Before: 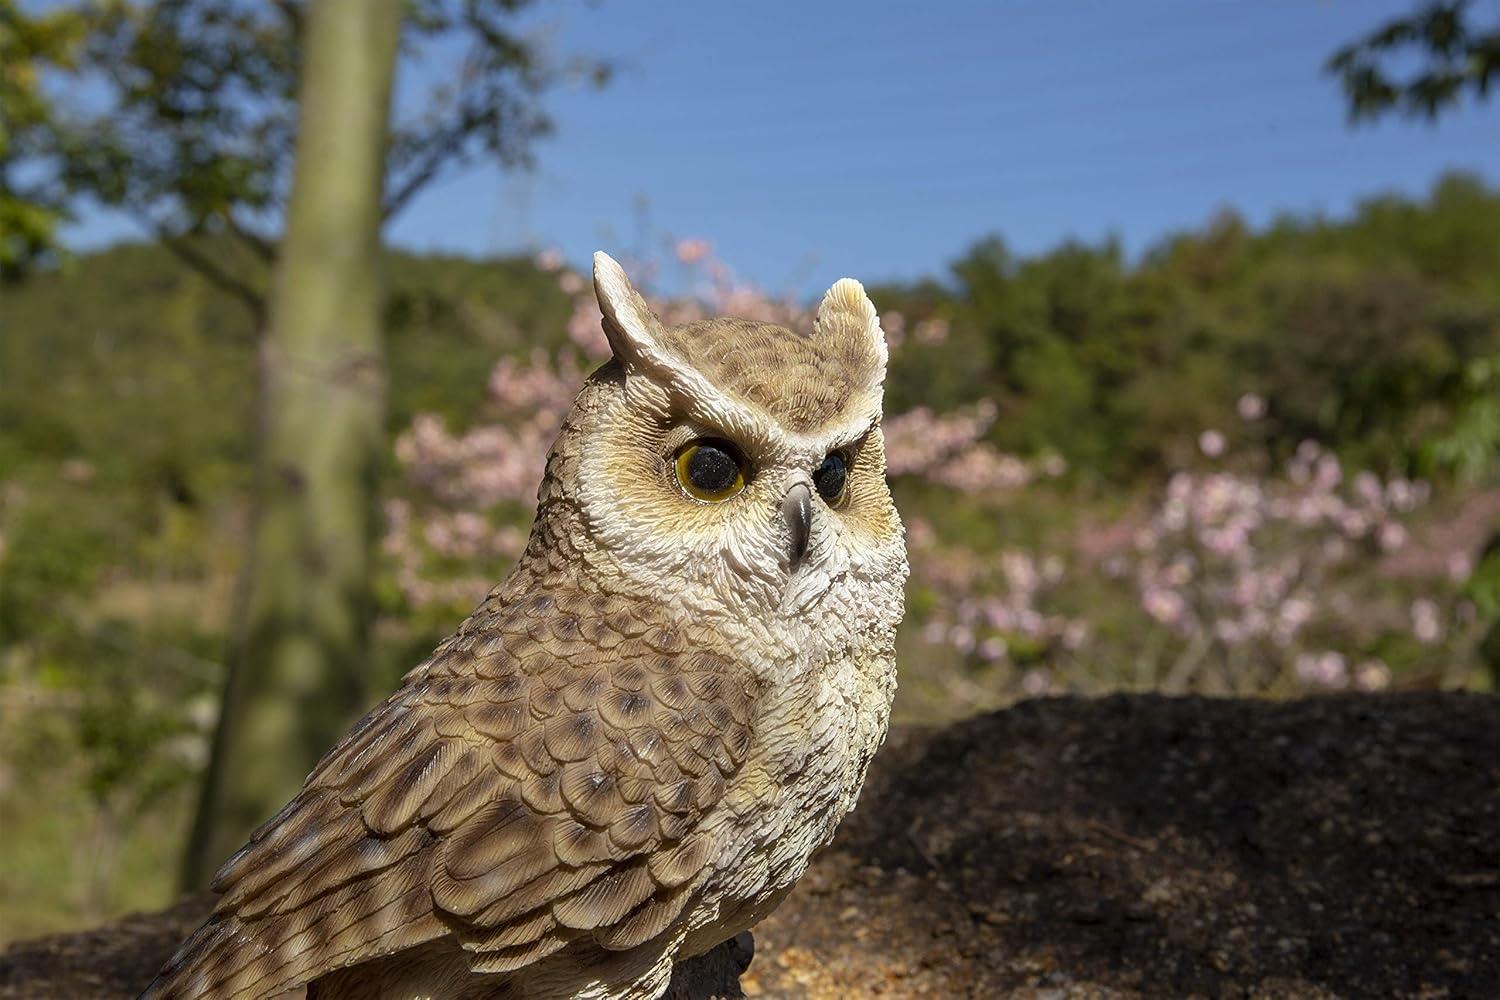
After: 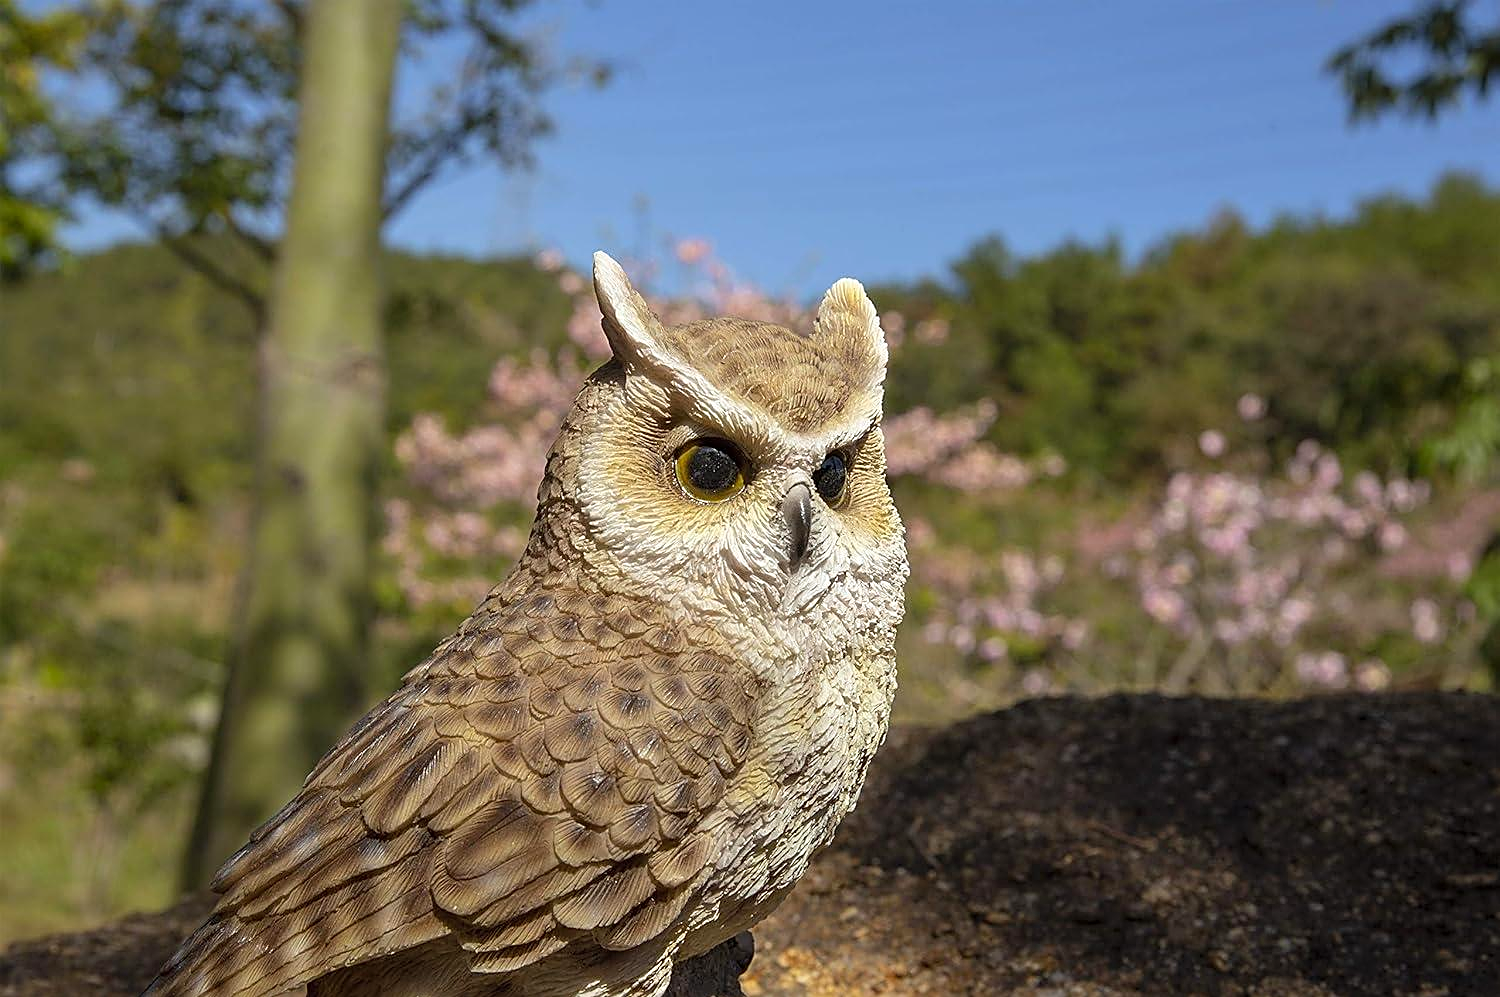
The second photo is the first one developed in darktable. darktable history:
contrast brightness saturation: contrast 0.029, brightness 0.055, saturation 0.126
sharpen: on, module defaults
crop: top 0.075%, bottom 0.138%
